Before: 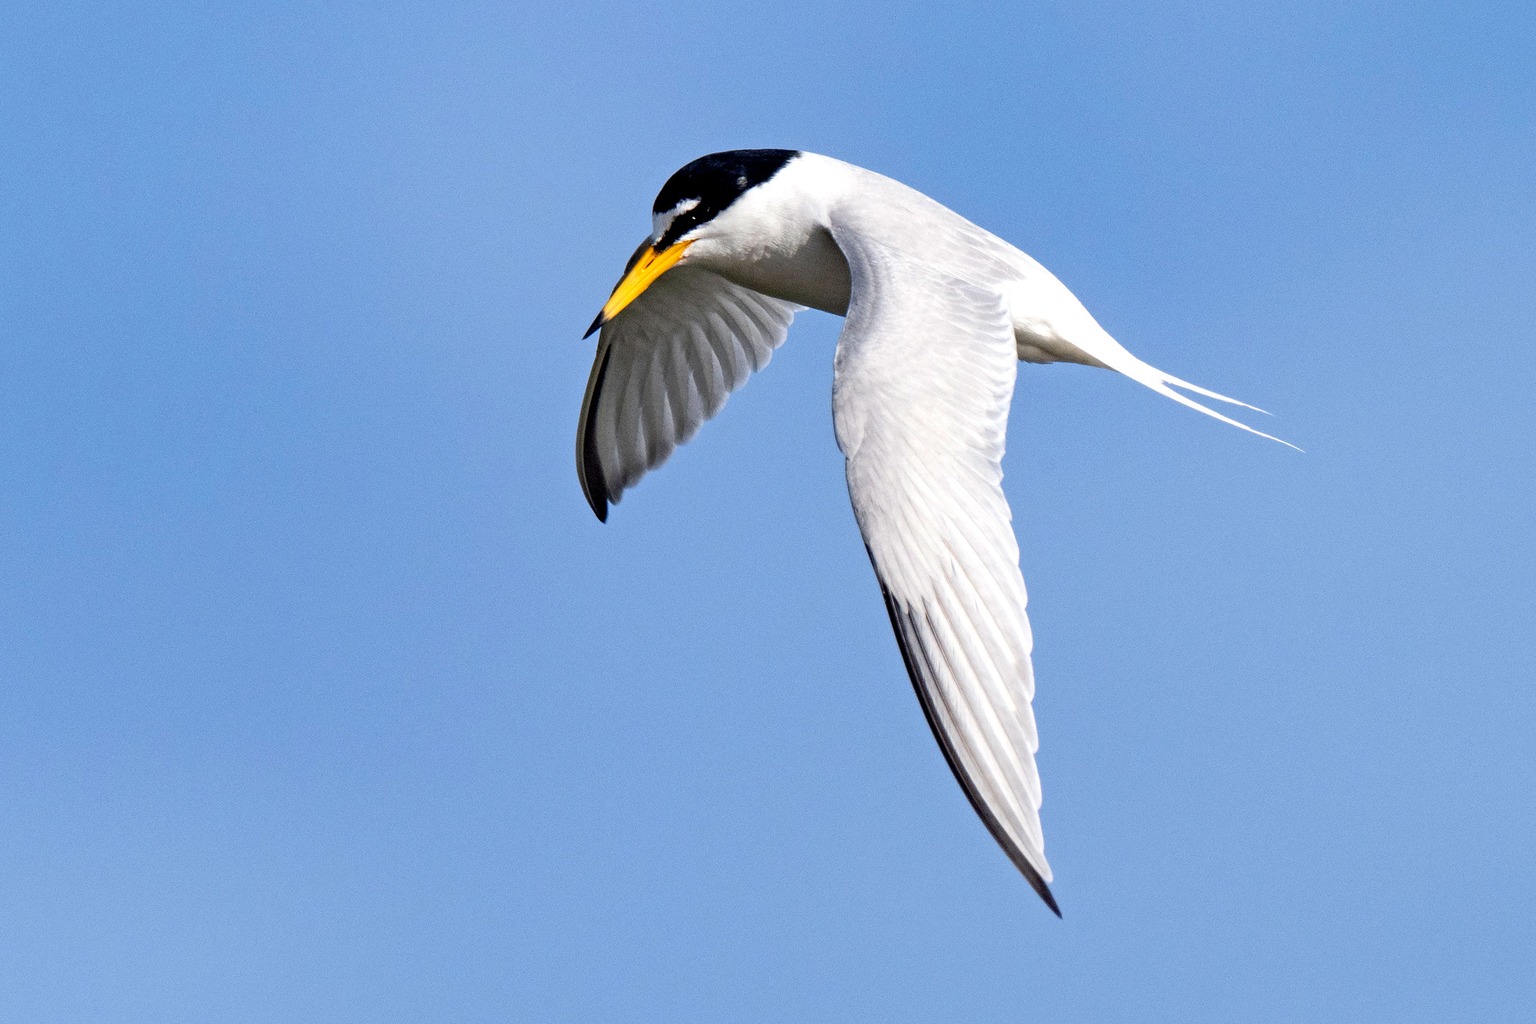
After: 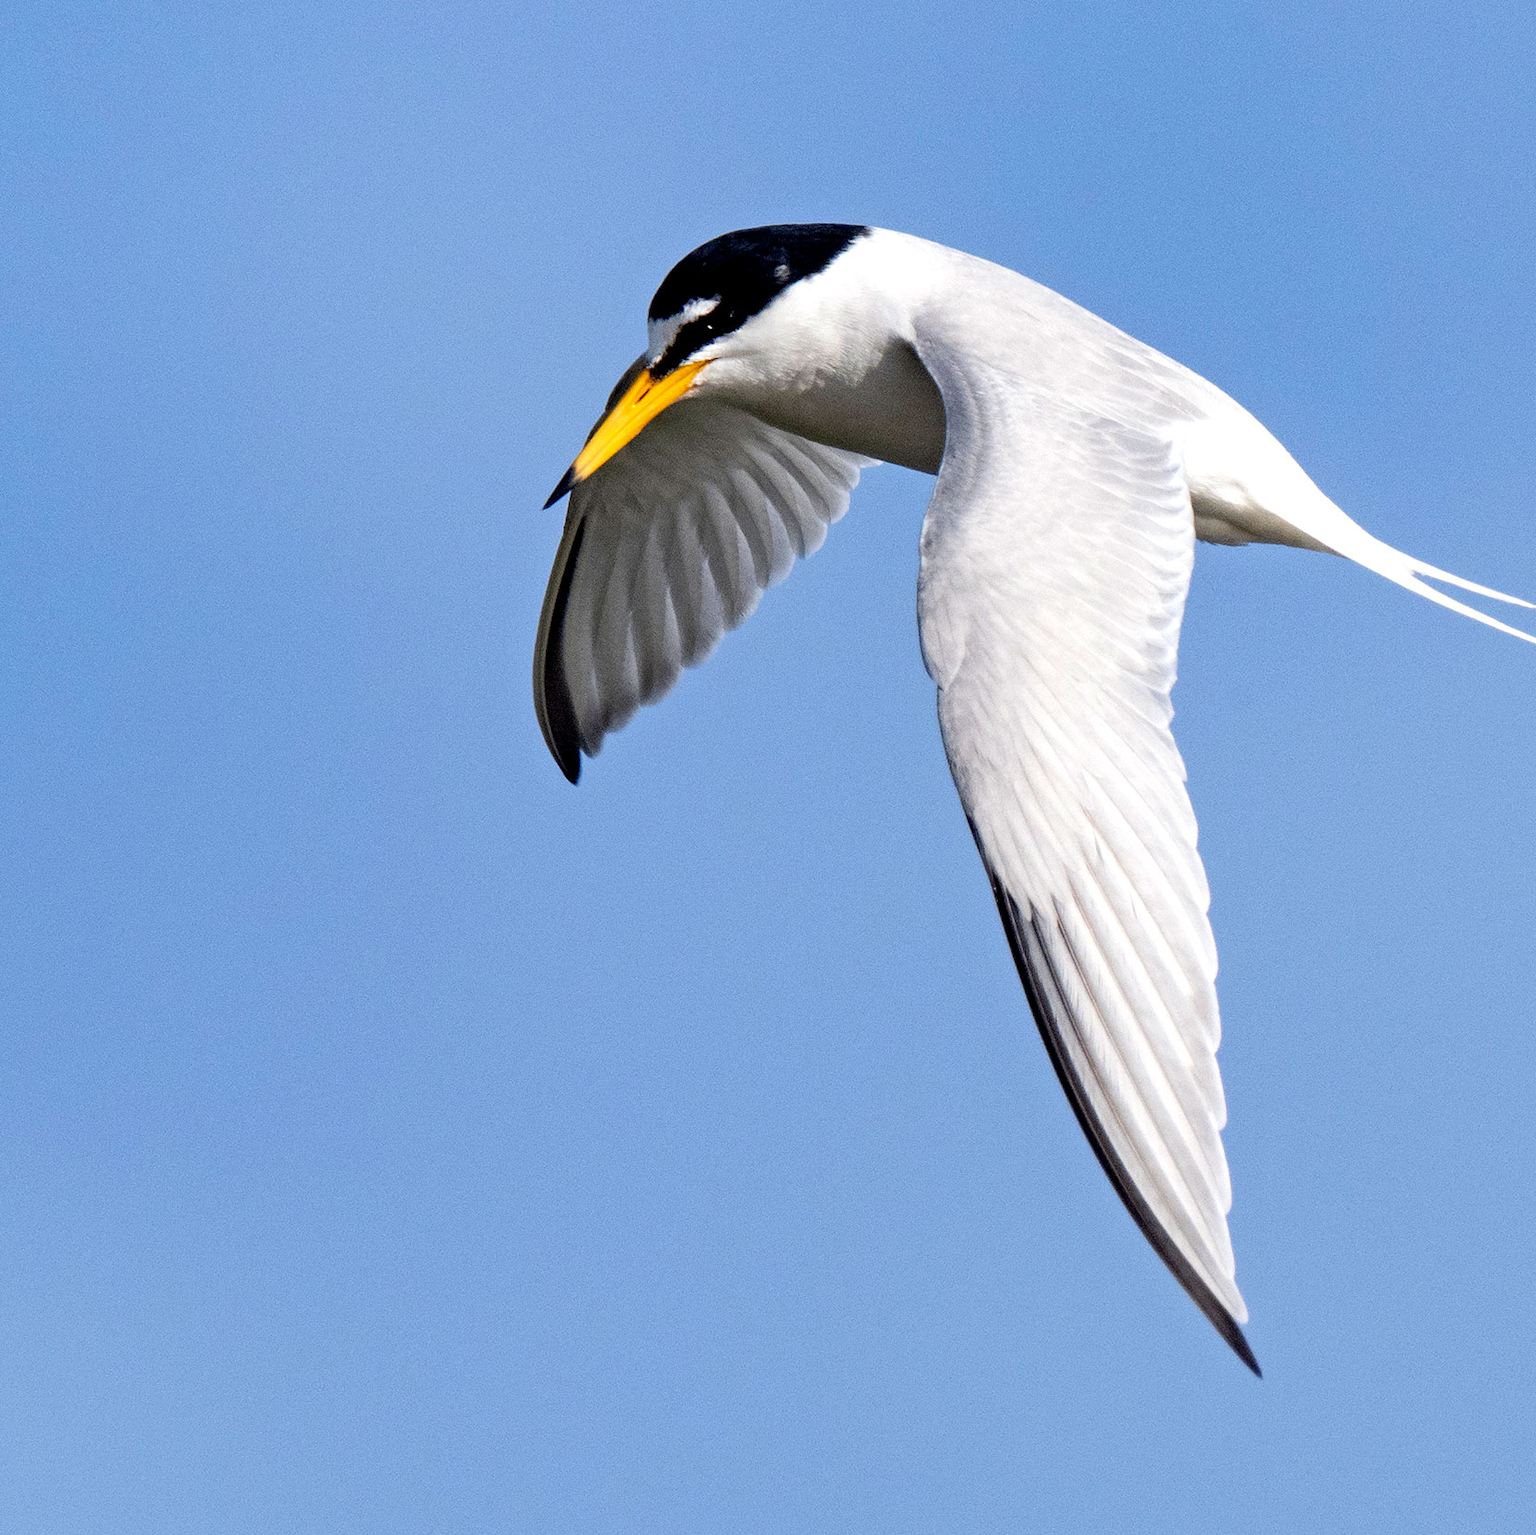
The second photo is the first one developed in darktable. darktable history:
crop and rotate: left 14.367%, right 18.946%
